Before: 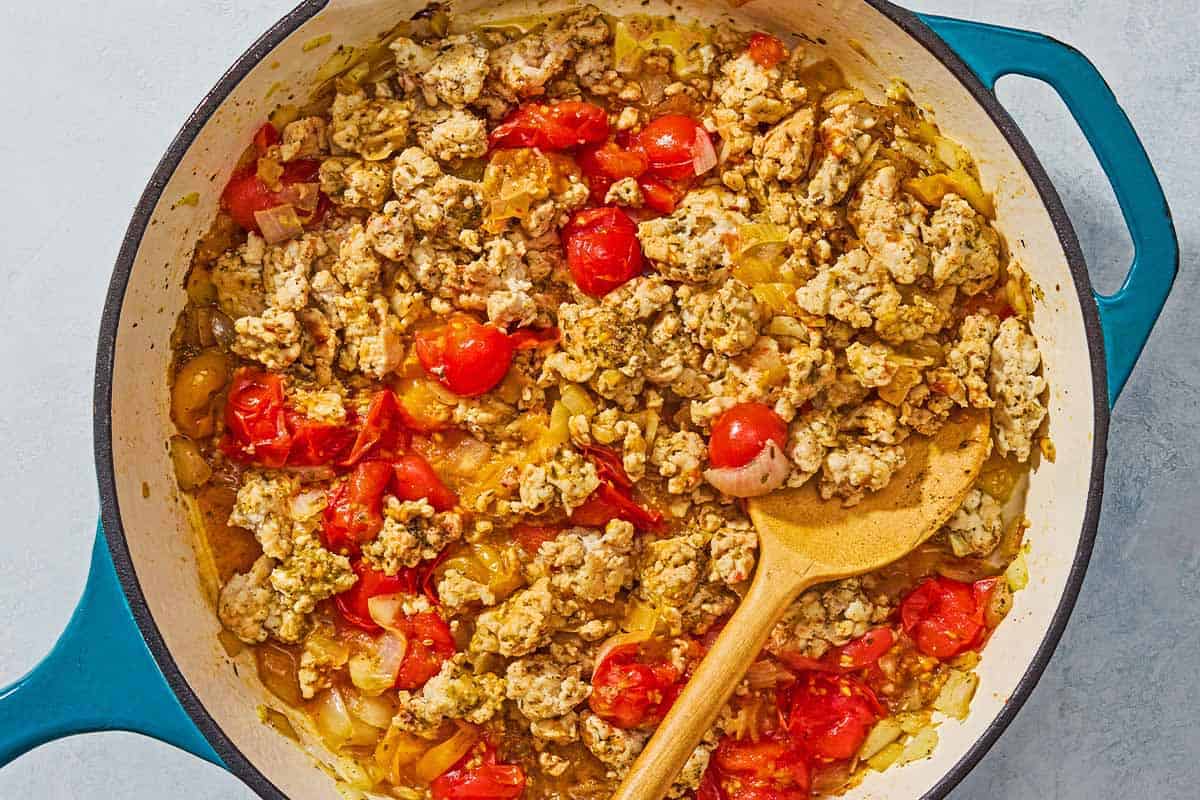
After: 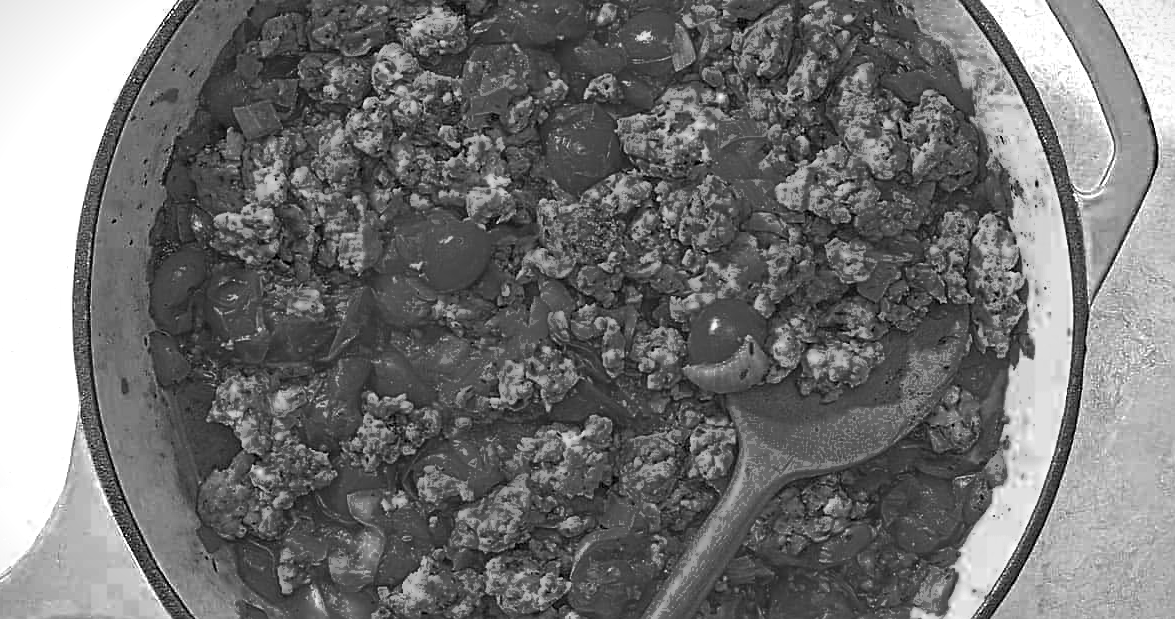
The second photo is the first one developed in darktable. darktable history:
sharpen: on, module defaults
vignetting: fall-off start 99.55%, width/height ratio 1.304
crop and rotate: left 1.816%, top 13.016%, right 0.193%, bottom 9.517%
tone equalizer: -8 EV -0.75 EV, -7 EV -0.711 EV, -6 EV -0.621 EV, -5 EV -0.376 EV, -3 EV 0.396 EV, -2 EV 0.6 EV, -1 EV 0.695 EV, +0 EV 0.778 EV, smoothing diameter 24.86%, edges refinement/feathering 6.54, preserve details guided filter
color zones: curves: ch0 [(0.287, 0.048) (0.493, 0.484) (0.737, 0.816)]; ch1 [(0, 0) (0.143, 0) (0.286, 0) (0.429, 0) (0.571, 0) (0.714, 0) (0.857, 0)]
color correction: highlights b* -0.032, saturation 0.806
shadows and highlights: shadows 8.48, white point adjustment 0.905, highlights -39.44
